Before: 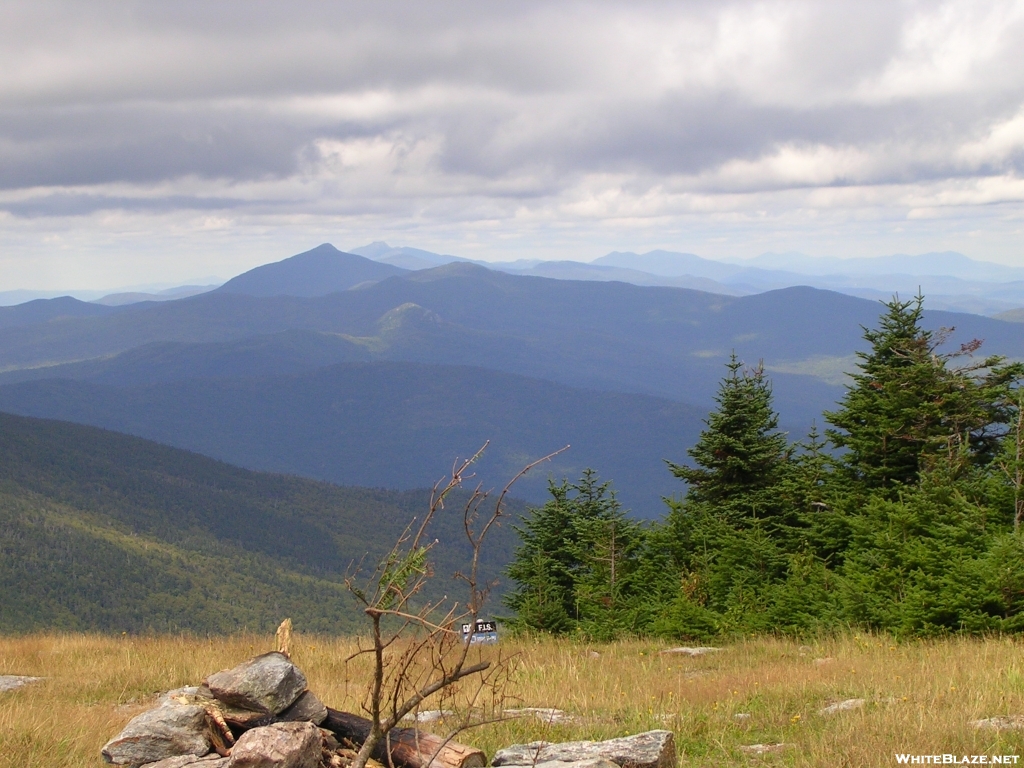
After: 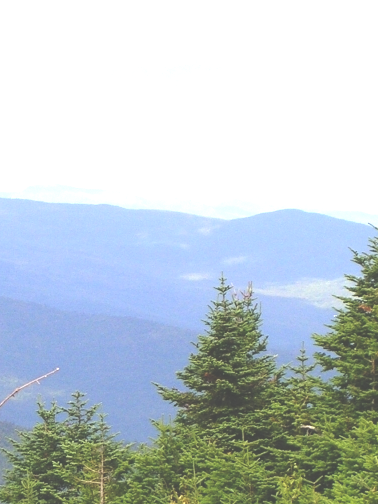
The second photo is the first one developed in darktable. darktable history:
crop and rotate: left 49.936%, top 10.094%, right 13.136%, bottom 24.256%
exposure: black level correction -0.023, exposure 1.397 EV, compensate highlight preservation false
